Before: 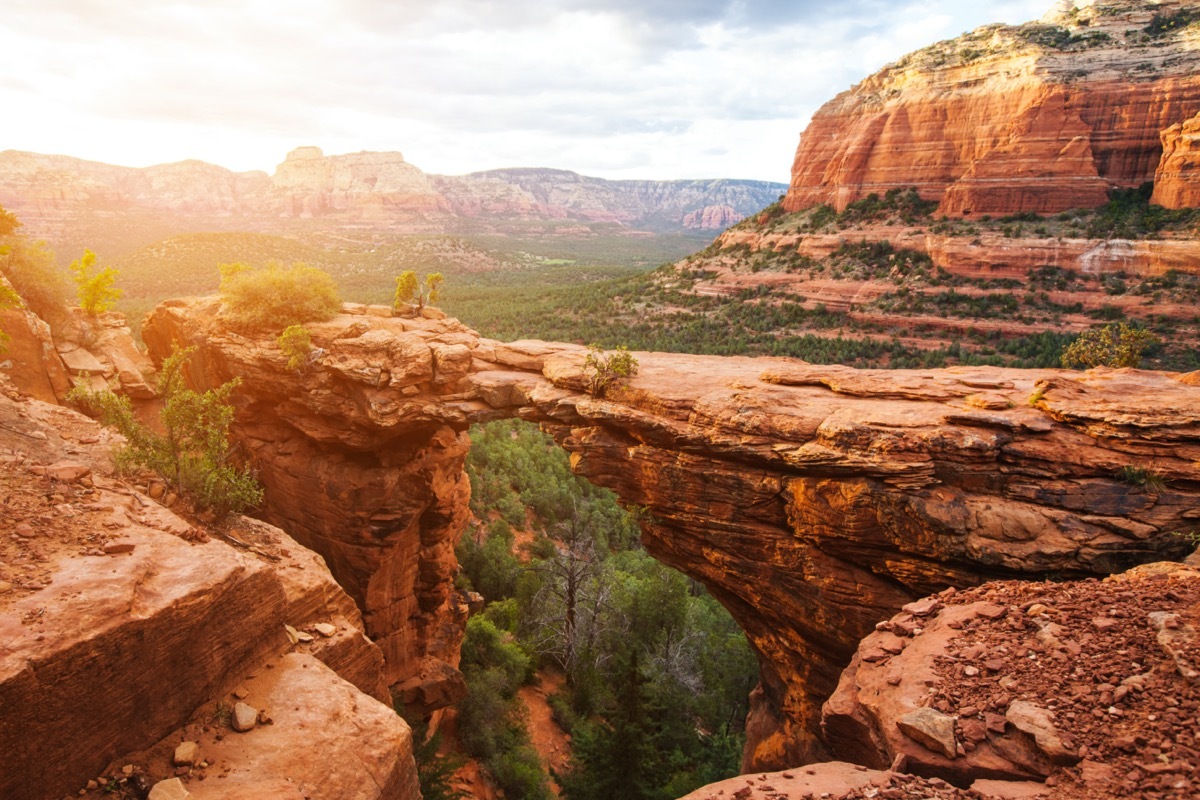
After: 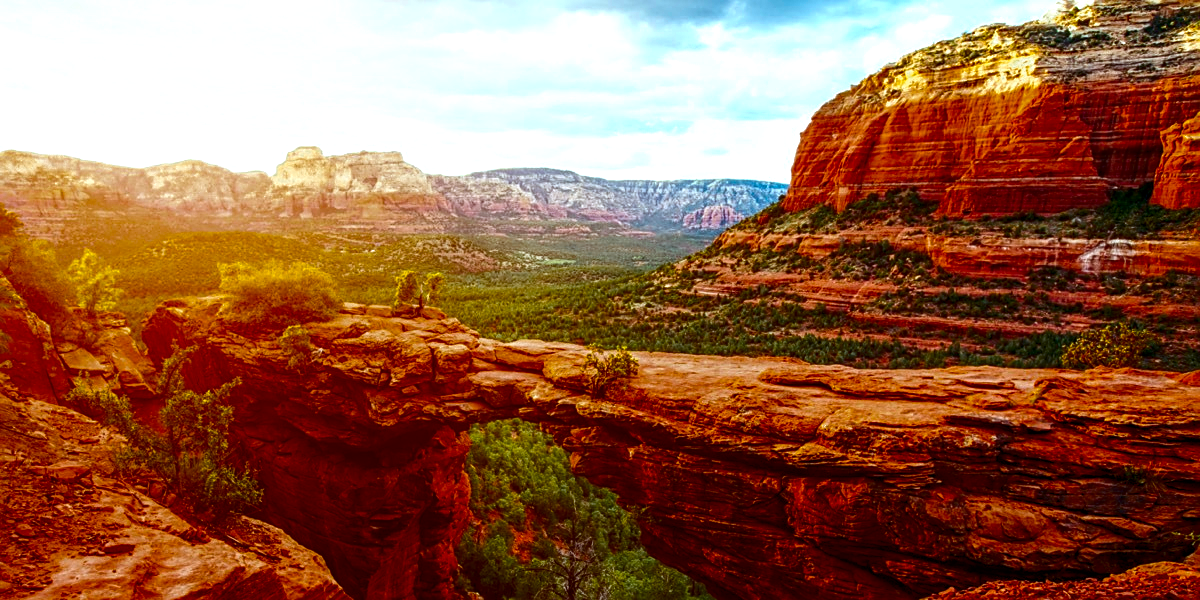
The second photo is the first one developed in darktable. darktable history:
contrast brightness saturation: contrast 0.097, brightness -0.27, saturation 0.14
sharpen: on, module defaults
crop: bottom 24.913%
haze removal: compatibility mode true, adaptive false
local contrast: detail 130%
color correction: highlights a* 15.02, highlights b* -24.97
color balance rgb: highlights gain › luminance 15.158%, highlights gain › chroma 7.003%, highlights gain › hue 127.9°, perceptual saturation grading › global saturation 29.558%, global vibrance 20%
color zones: curves: ch0 [(0.11, 0.396) (0.195, 0.36) (0.25, 0.5) (0.303, 0.412) (0.357, 0.544) (0.75, 0.5) (0.967, 0.328)]; ch1 [(0, 0.468) (0.112, 0.512) (0.202, 0.6) (0.25, 0.5) (0.307, 0.352) (0.357, 0.544) (0.75, 0.5) (0.963, 0.524)]
